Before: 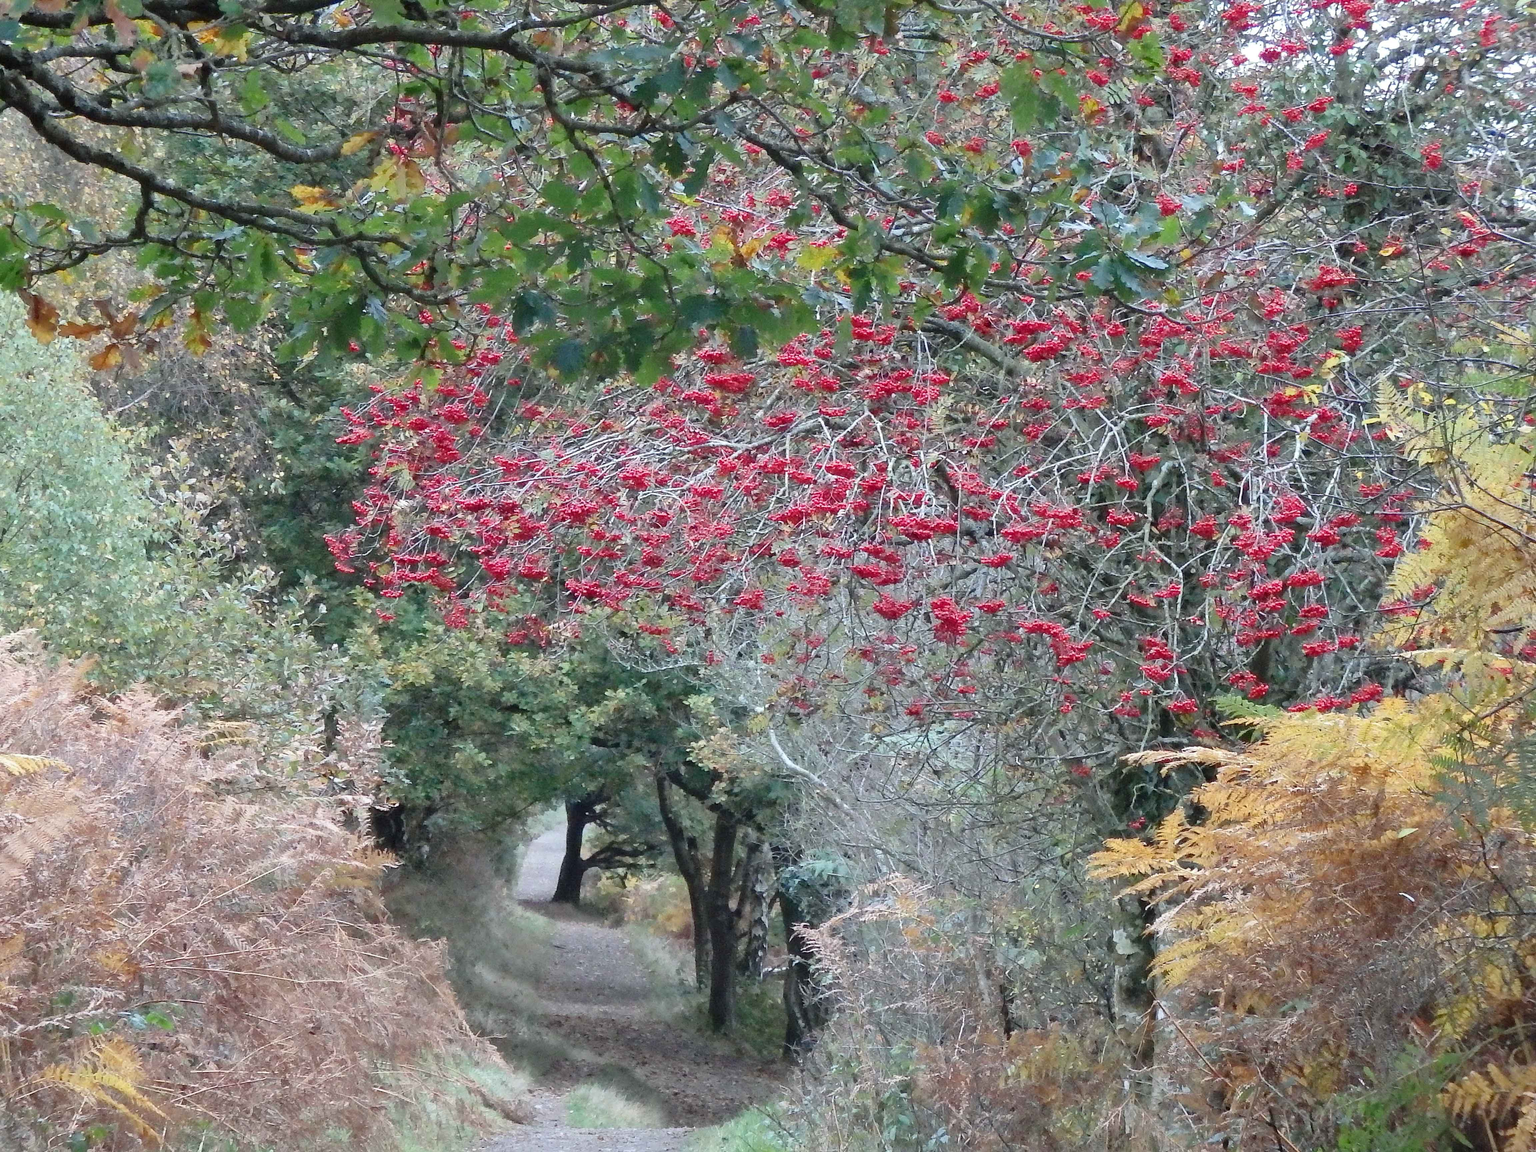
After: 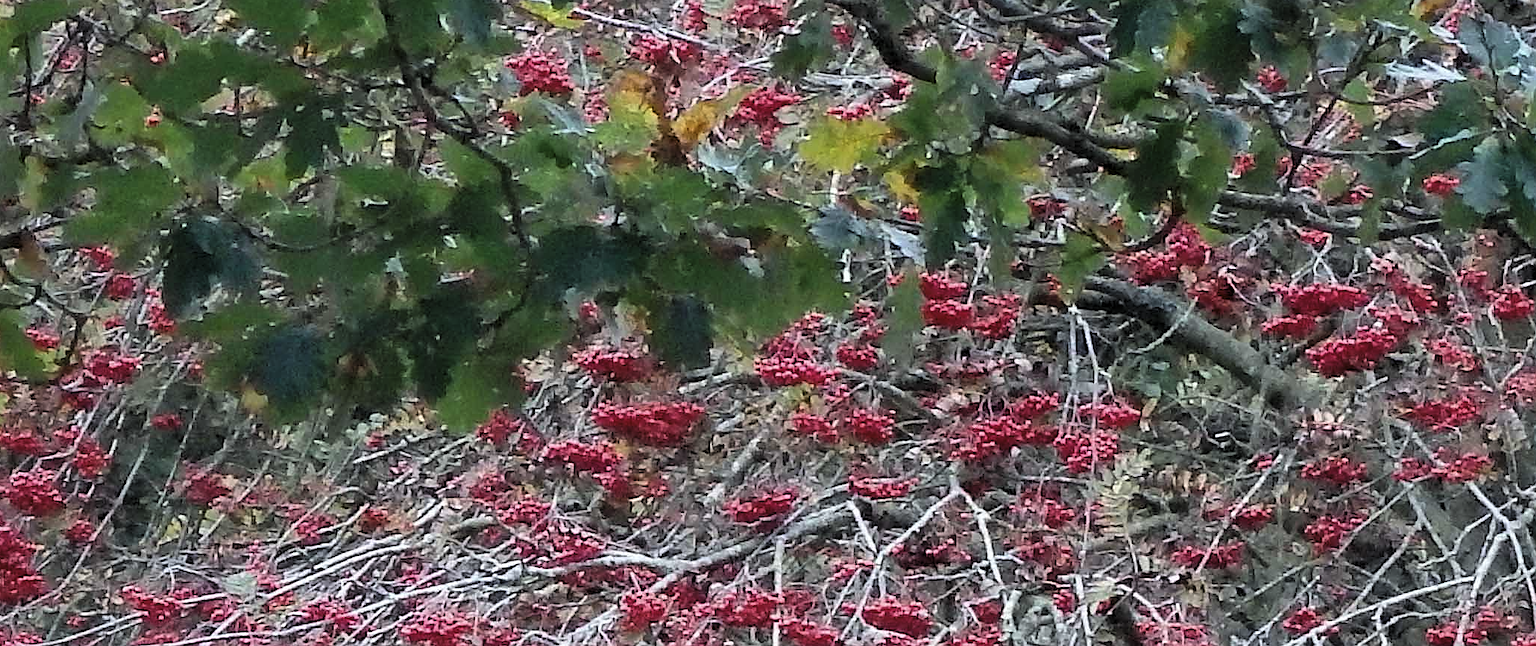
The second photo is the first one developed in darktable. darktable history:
levels: levels [0.116, 0.574, 1]
sharpen: radius 1.458, amount 0.398, threshold 1.271
crop: left 28.64%, top 16.832%, right 26.637%, bottom 58.055%
